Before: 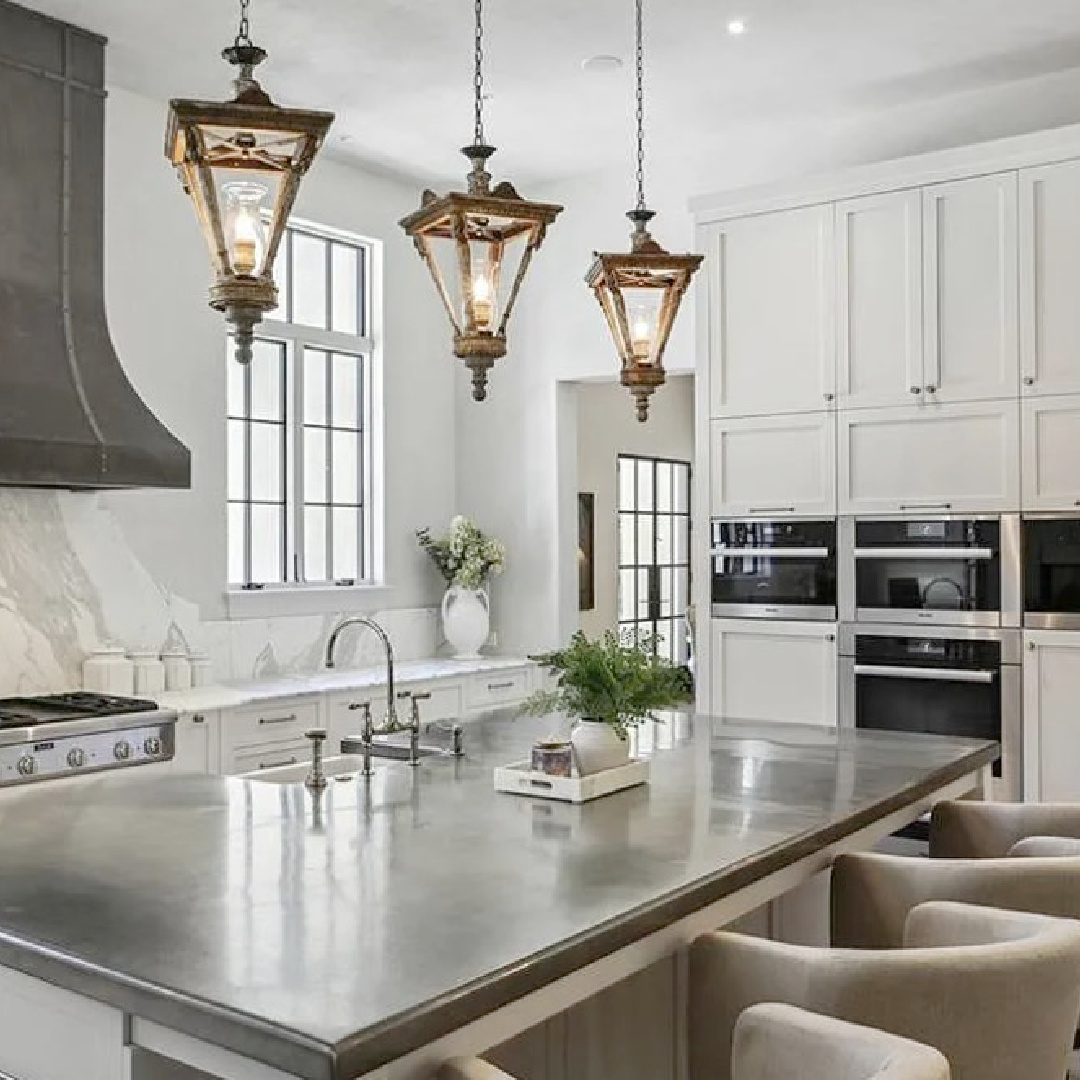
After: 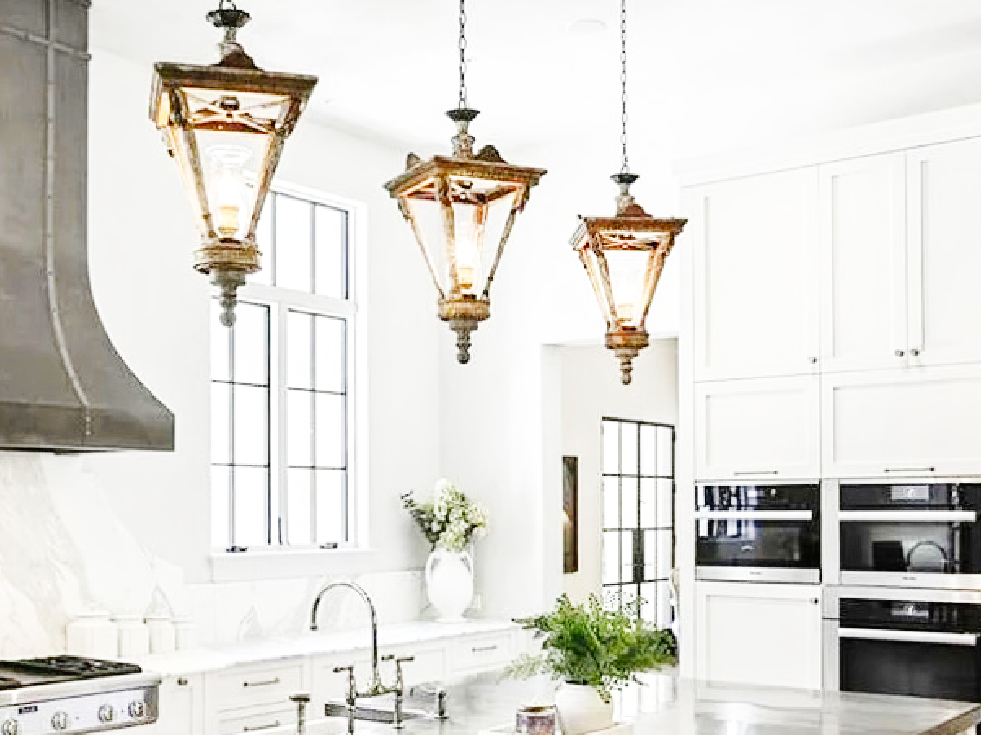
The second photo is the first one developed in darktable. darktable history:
crop: left 1.531%, top 3.435%, right 7.593%, bottom 28.426%
base curve: curves: ch0 [(0, 0.003) (0.001, 0.002) (0.006, 0.004) (0.02, 0.022) (0.048, 0.086) (0.094, 0.234) (0.162, 0.431) (0.258, 0.629) (0.385, 0.8) (0.548, 0.918) (0.751, 0.988) (1, 1)], preserve colors none
